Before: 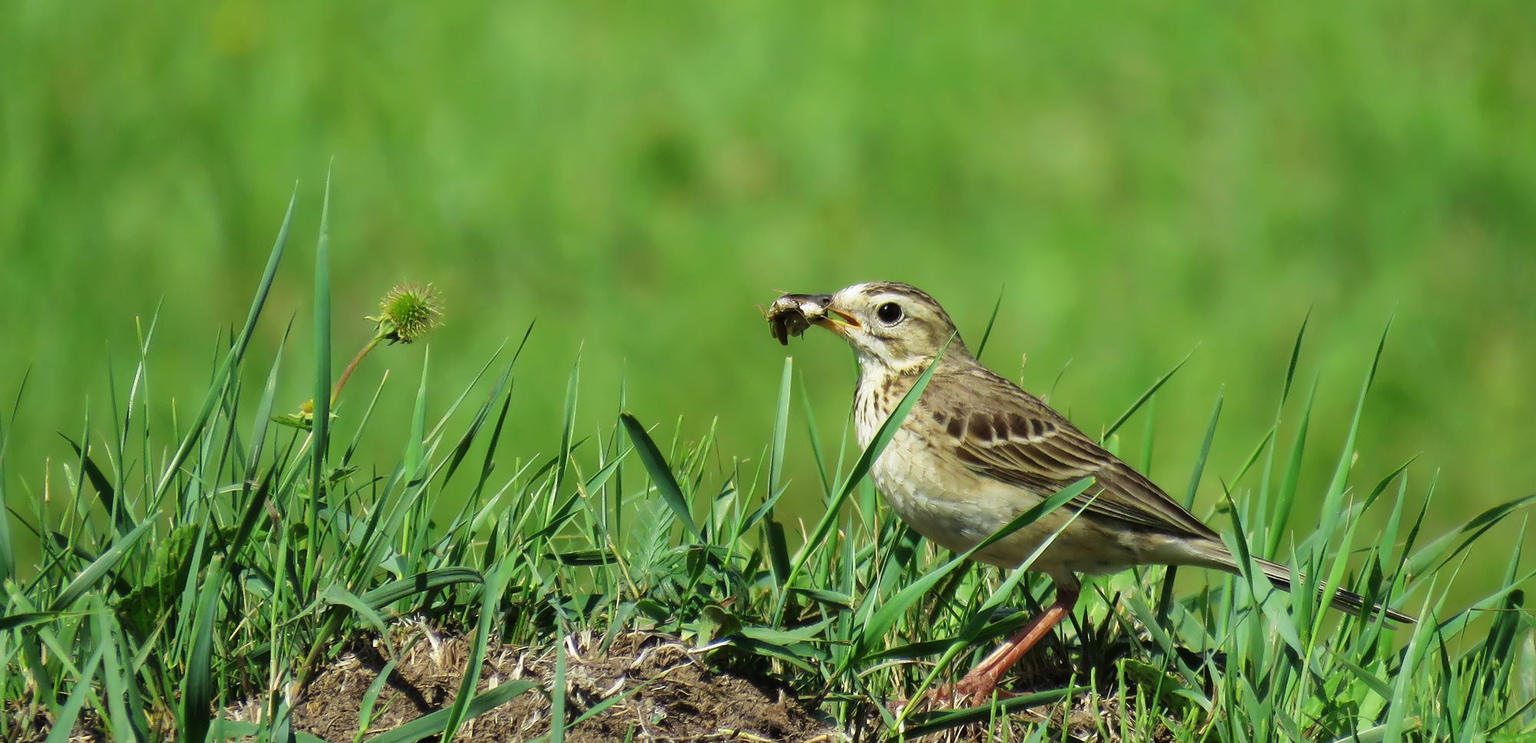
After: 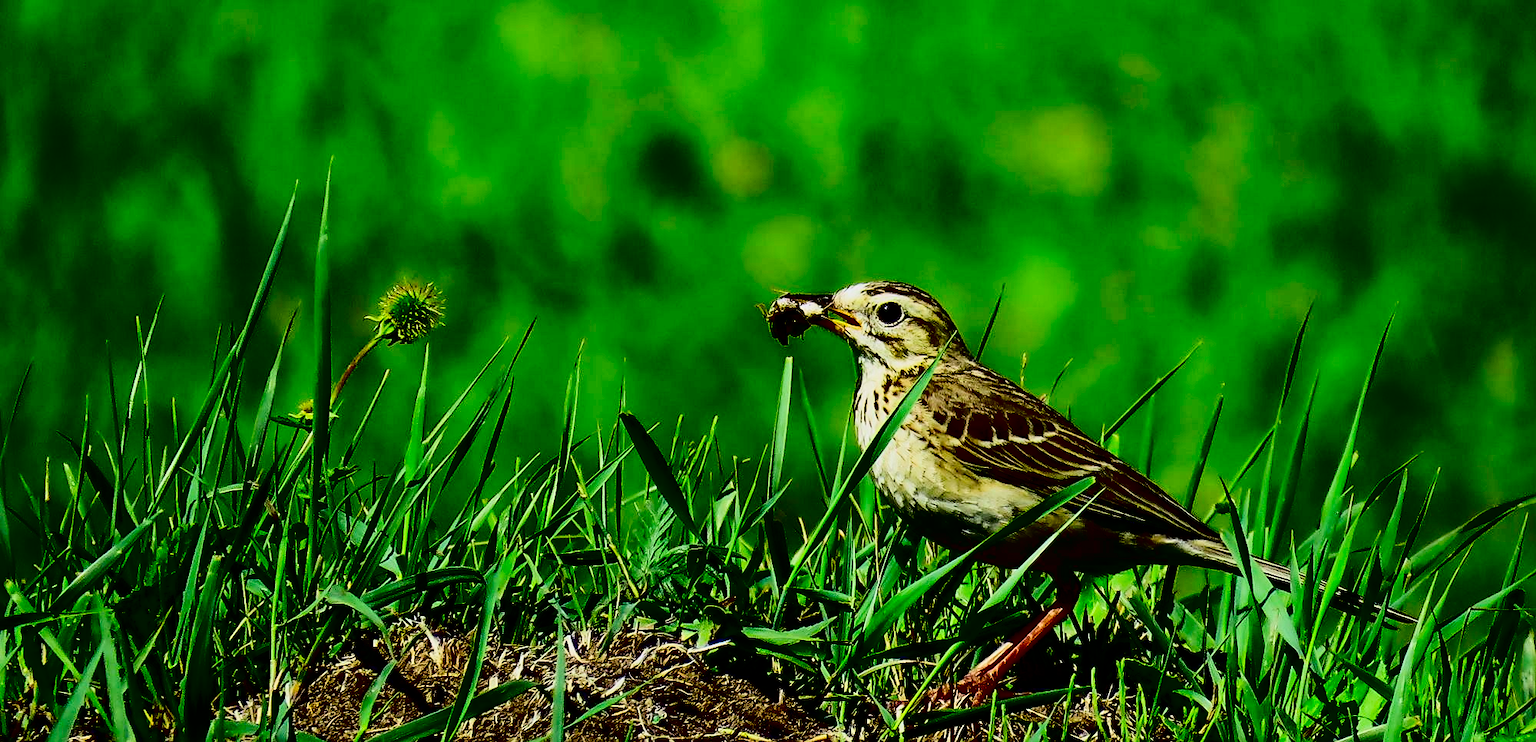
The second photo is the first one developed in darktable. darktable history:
contrast brightness saturation: contrast 0.773, brightness -0.998, saturation 0.991
sharpen: on, module defaults
filmic rgb: black relative exposure -7.28 EV, white relative exposure 5.06 EV, threshold 6 EV, hardness 3.21, enable highlight reconstruction true
